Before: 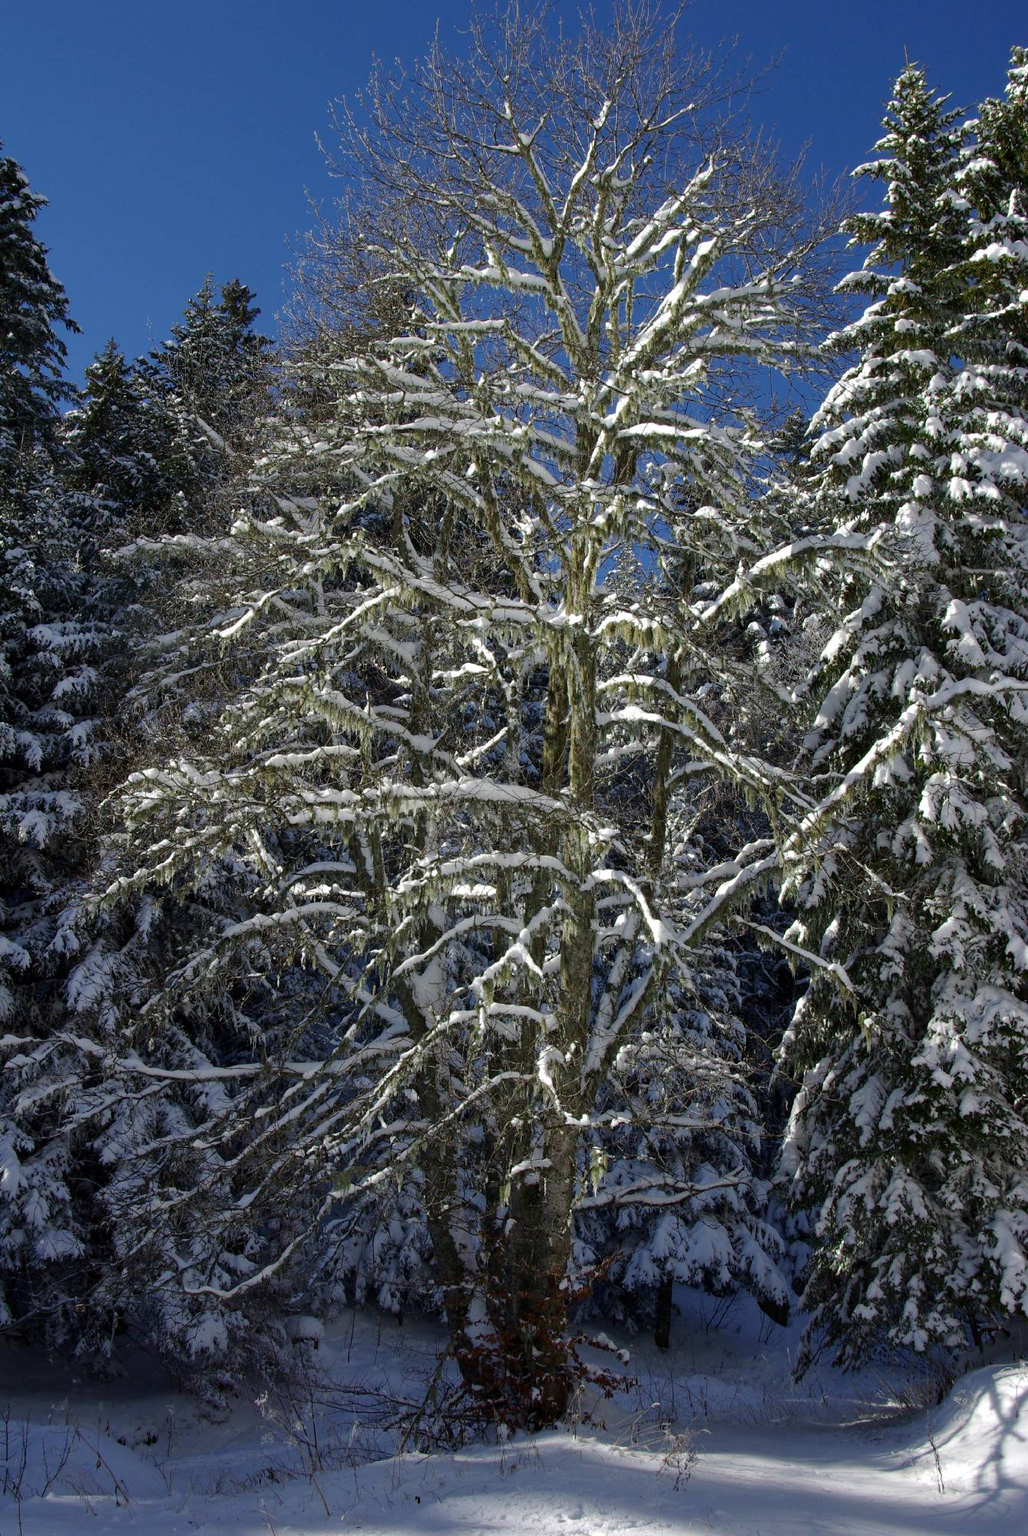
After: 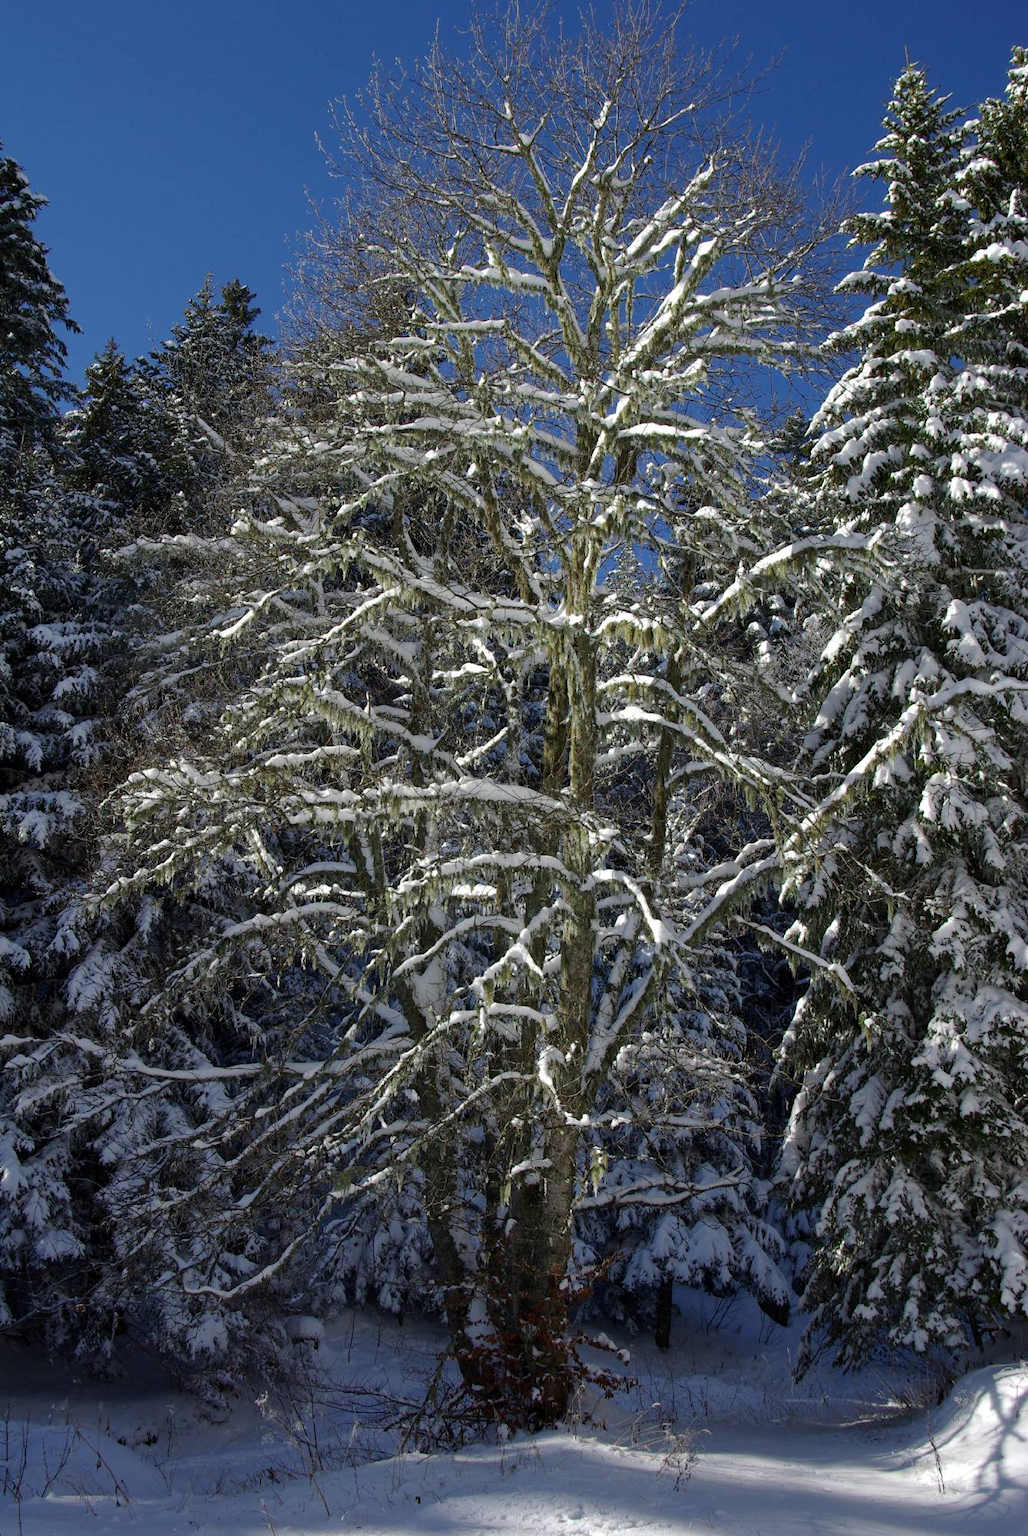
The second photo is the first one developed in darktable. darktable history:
color calibration: illuminant same as pipeline (D50), adaptation none (bypass), x 0.333, y 0.334, temperature 5012.83 K
